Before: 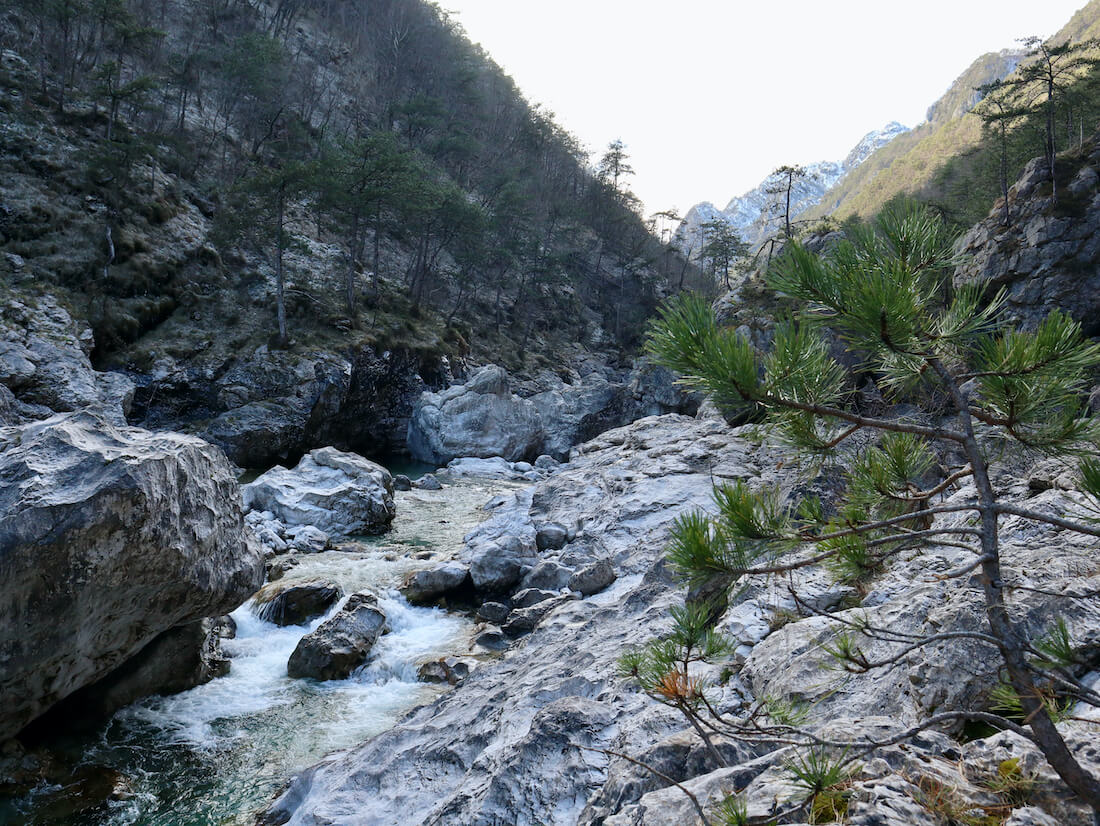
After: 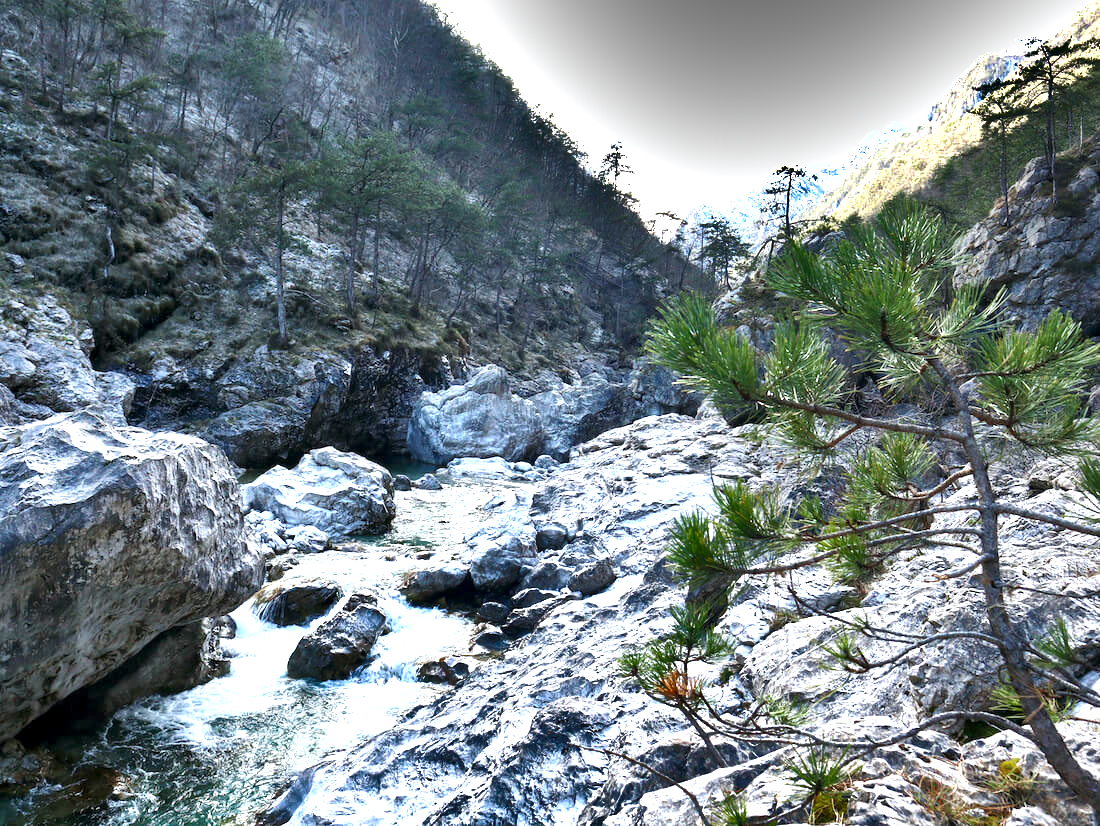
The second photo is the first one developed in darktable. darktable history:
local contrast: highlights 107%, shadows 98%, detail 120%, midtone range 0.2
exposure: black level correction 0, exposure 1.379 EV, compensate highlight preservation false
shadows and highlights: white point adjustment -3.71, highlights -63.5, soften with gaussian
